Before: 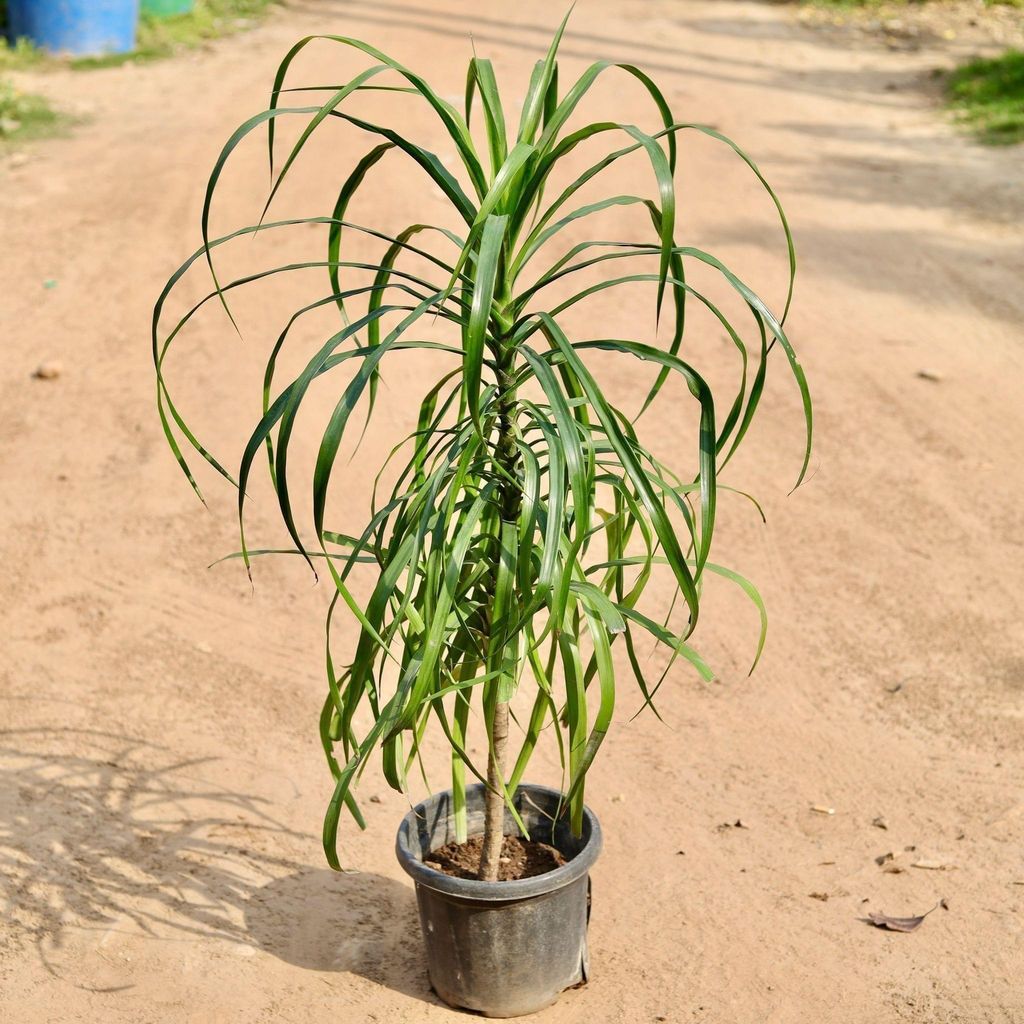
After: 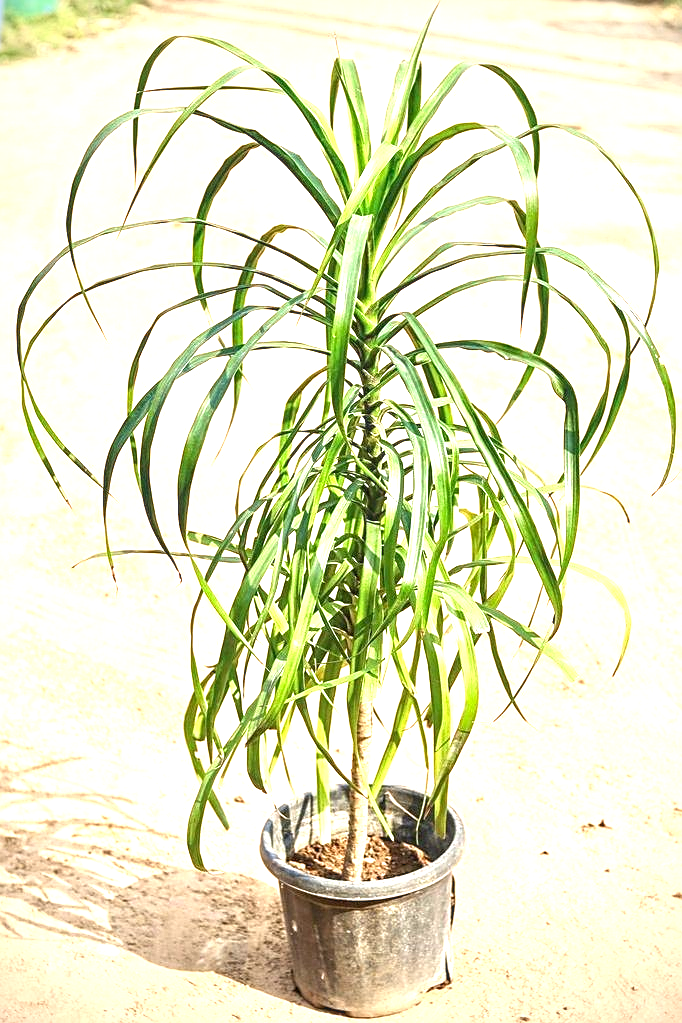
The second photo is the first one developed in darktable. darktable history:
vignetting: brightness -0.578, saturation -0.252
sharpen: on, module defaults
levels: gray 59.42%
exposure: exposure 1.513 EV, compensate exposure bias true, compensate highlight preservation false
crop and rotate: left 13.338%, right 20.02%
local contrast: on, module defaults
